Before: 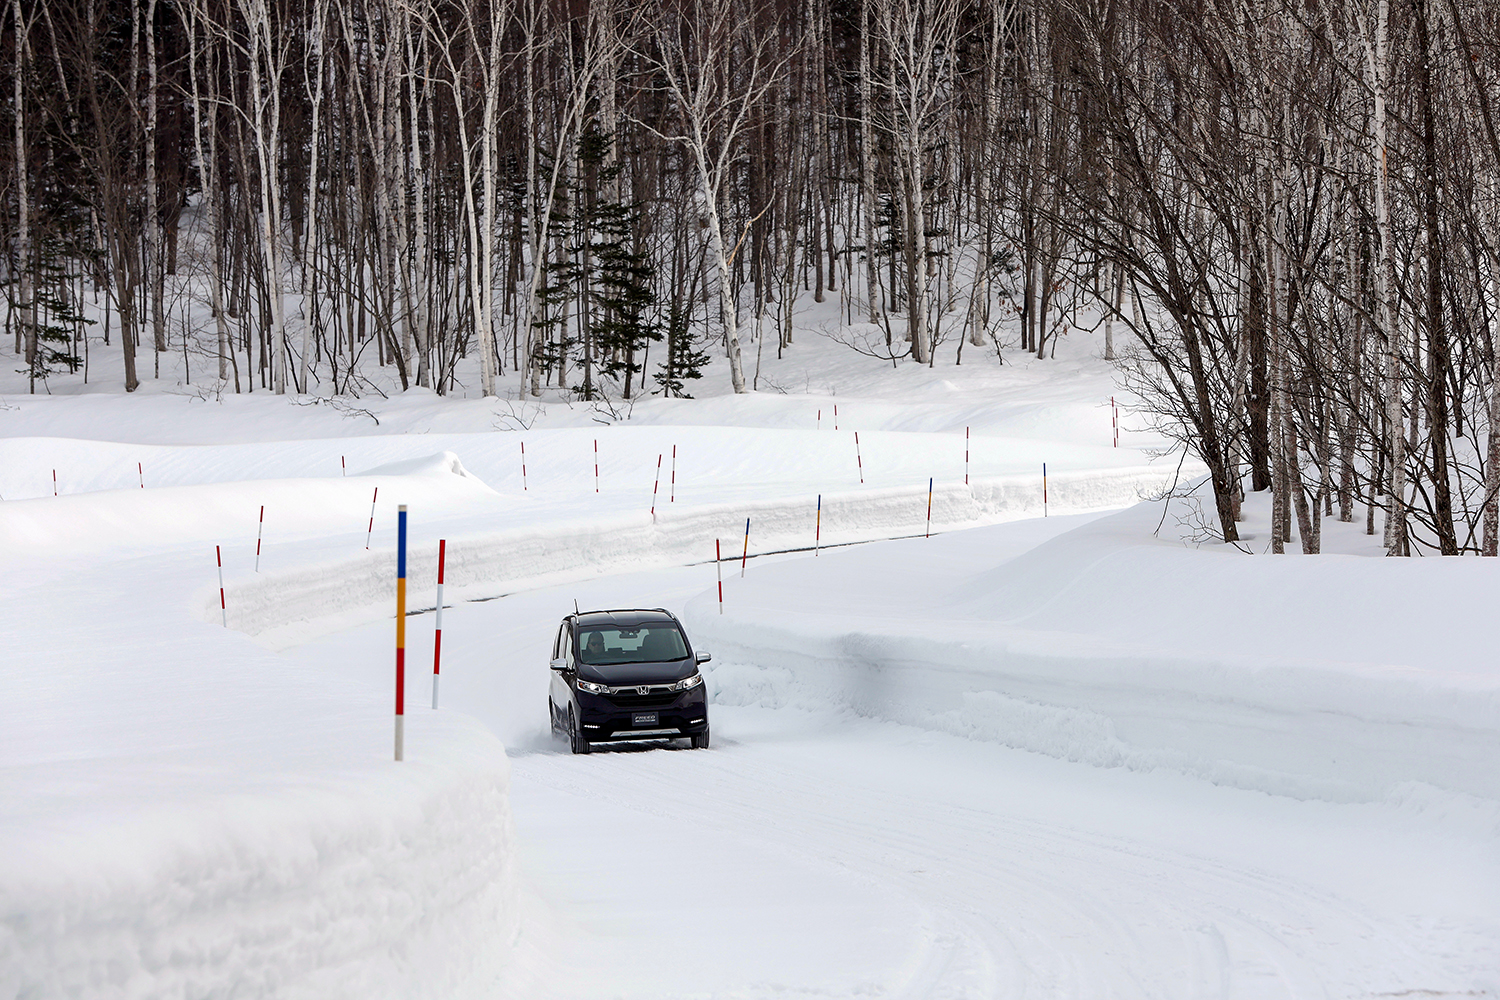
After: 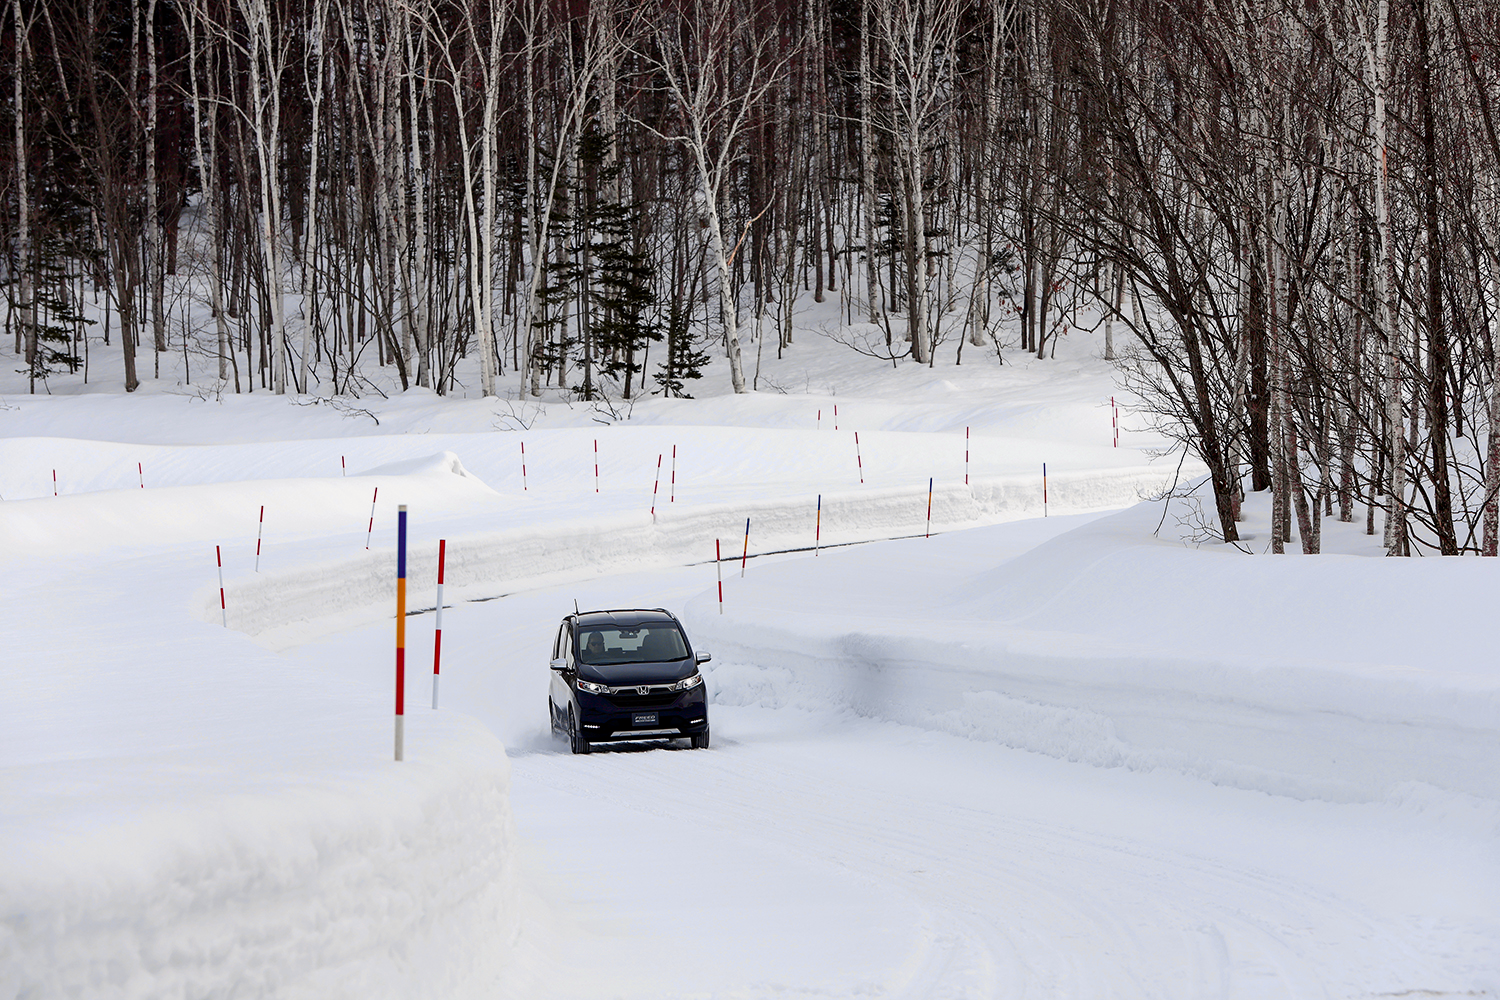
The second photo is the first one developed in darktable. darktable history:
tone curve: curves: ch0 [(0, 0) (0.087, 0.054) (0.281, 0.245) (0.532, 0.514) (0.835, 0.818) (0.994, 0.955)]; ch1 [(0, 0) (0.27, 0.195) (0.406, 0.435) (0.452, 0.474) (0.495, 0.5) (0.514, 0.508) (0.537, 0.556) (0.654, 0.689) (1, 1)]; ch2 [(0, 0) (0.269, 0.299) (0.459, 0.441) (0.498, 0.499) (0.523, 0.52) (0.551, 0.549) (0.633, 0.625) (0.659, 0.681) (0.718, 0.764) (1, 1)], color space Lab, independent channels, preserve colors none
